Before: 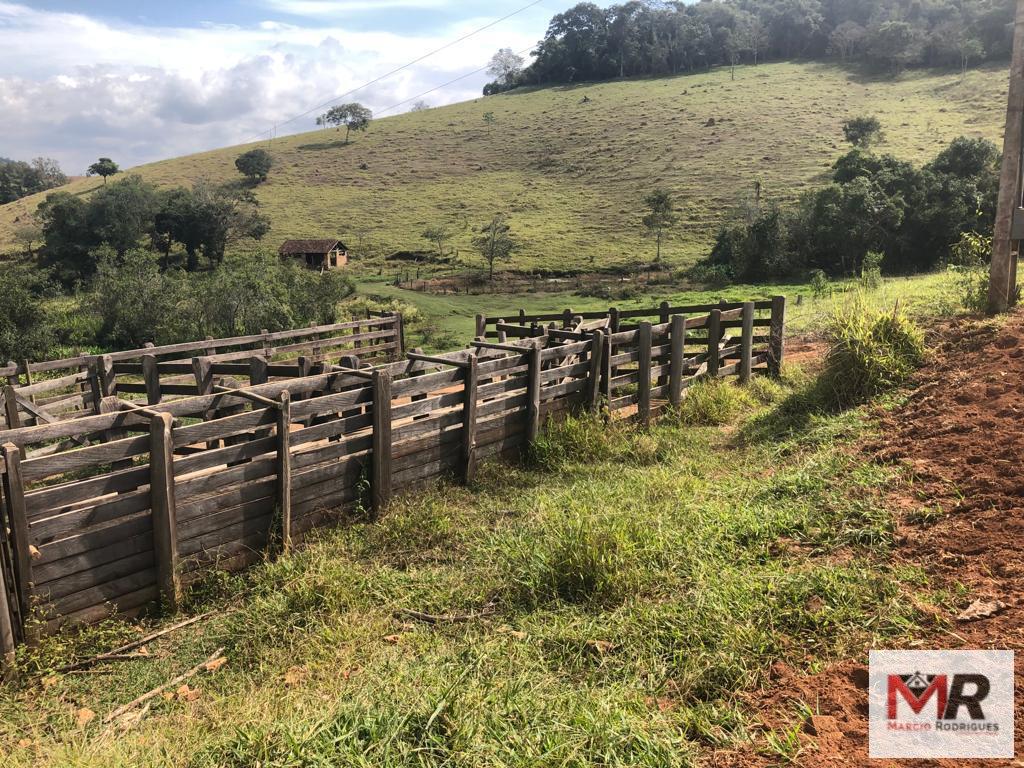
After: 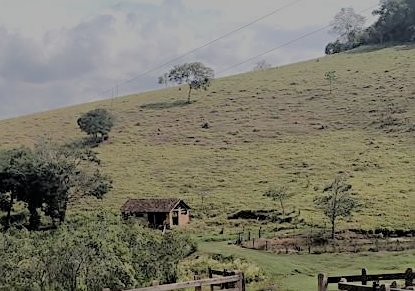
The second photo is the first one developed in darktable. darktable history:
crop: left 15.452%, top 5.459%, right 43.956%, bottom 56.62%
filmic rgb: black relative exposure -4.42 EV, white relative exposure 6.58 EV, hardness 1.85, contrast 0.5
sharpen: on, module defaults
